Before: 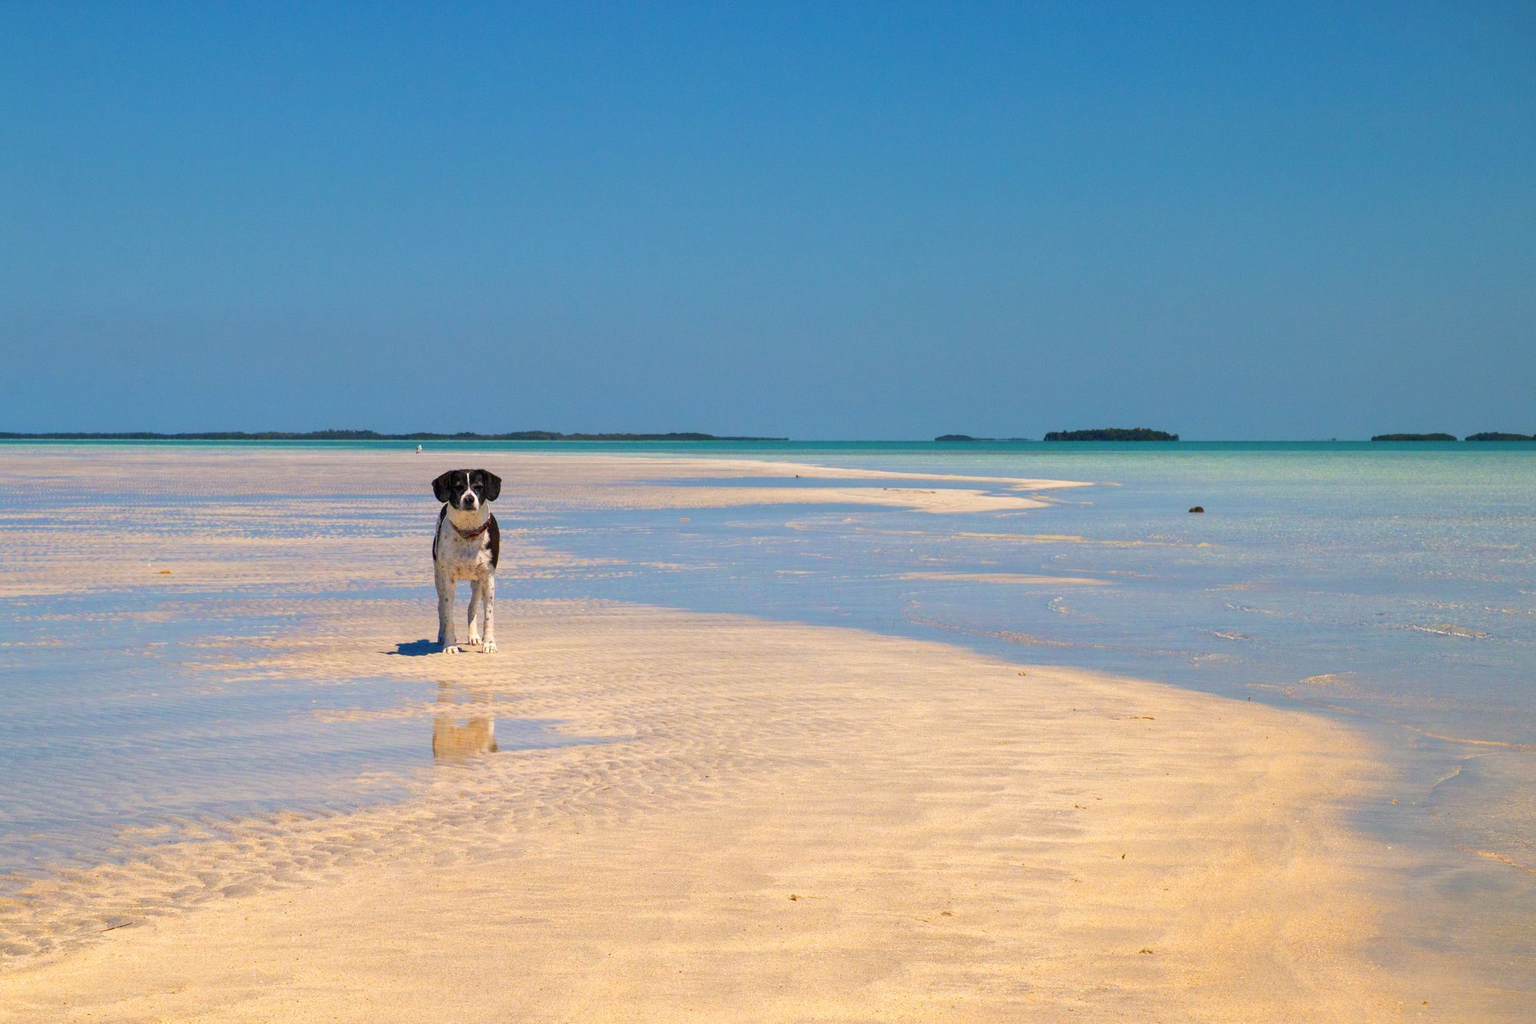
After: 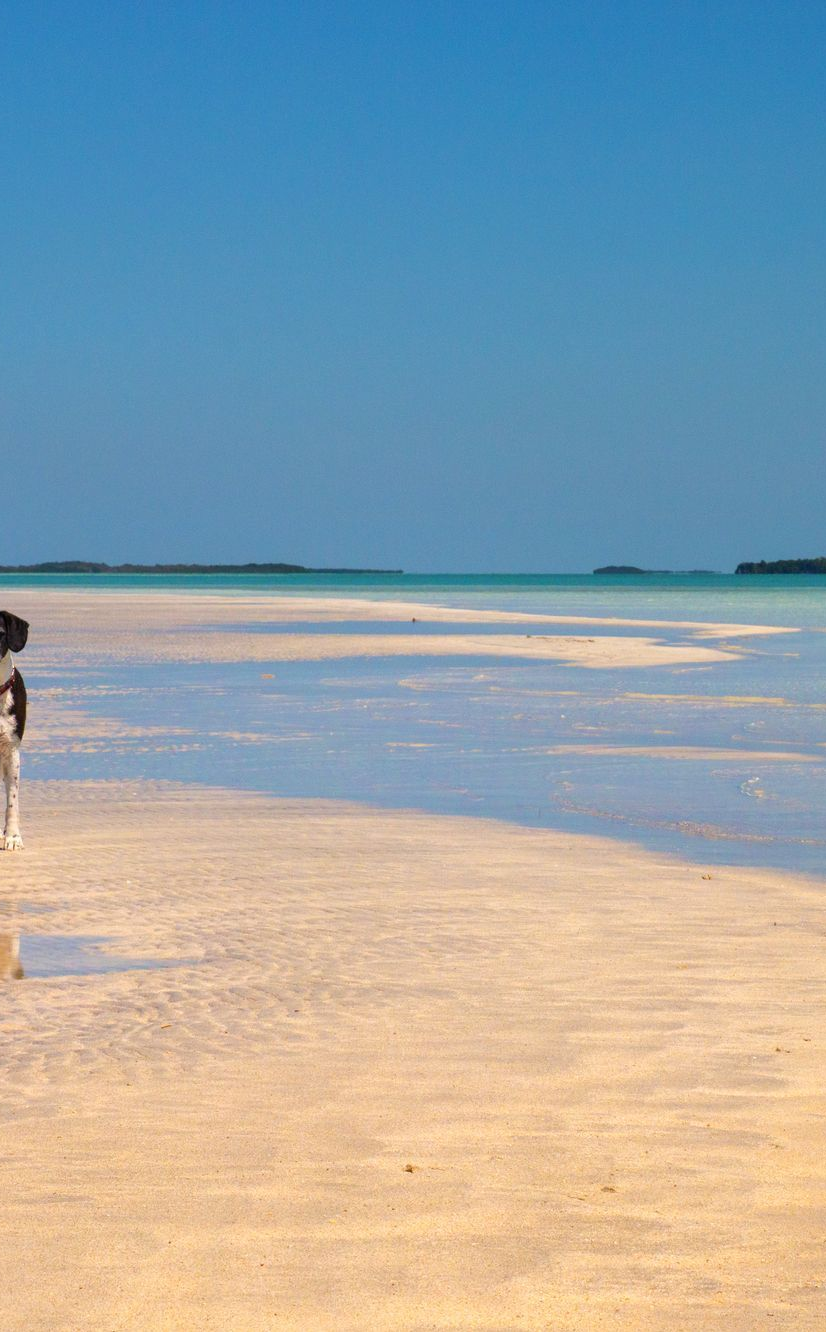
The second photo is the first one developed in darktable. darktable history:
crop: left 31.249%, right 27.443%
